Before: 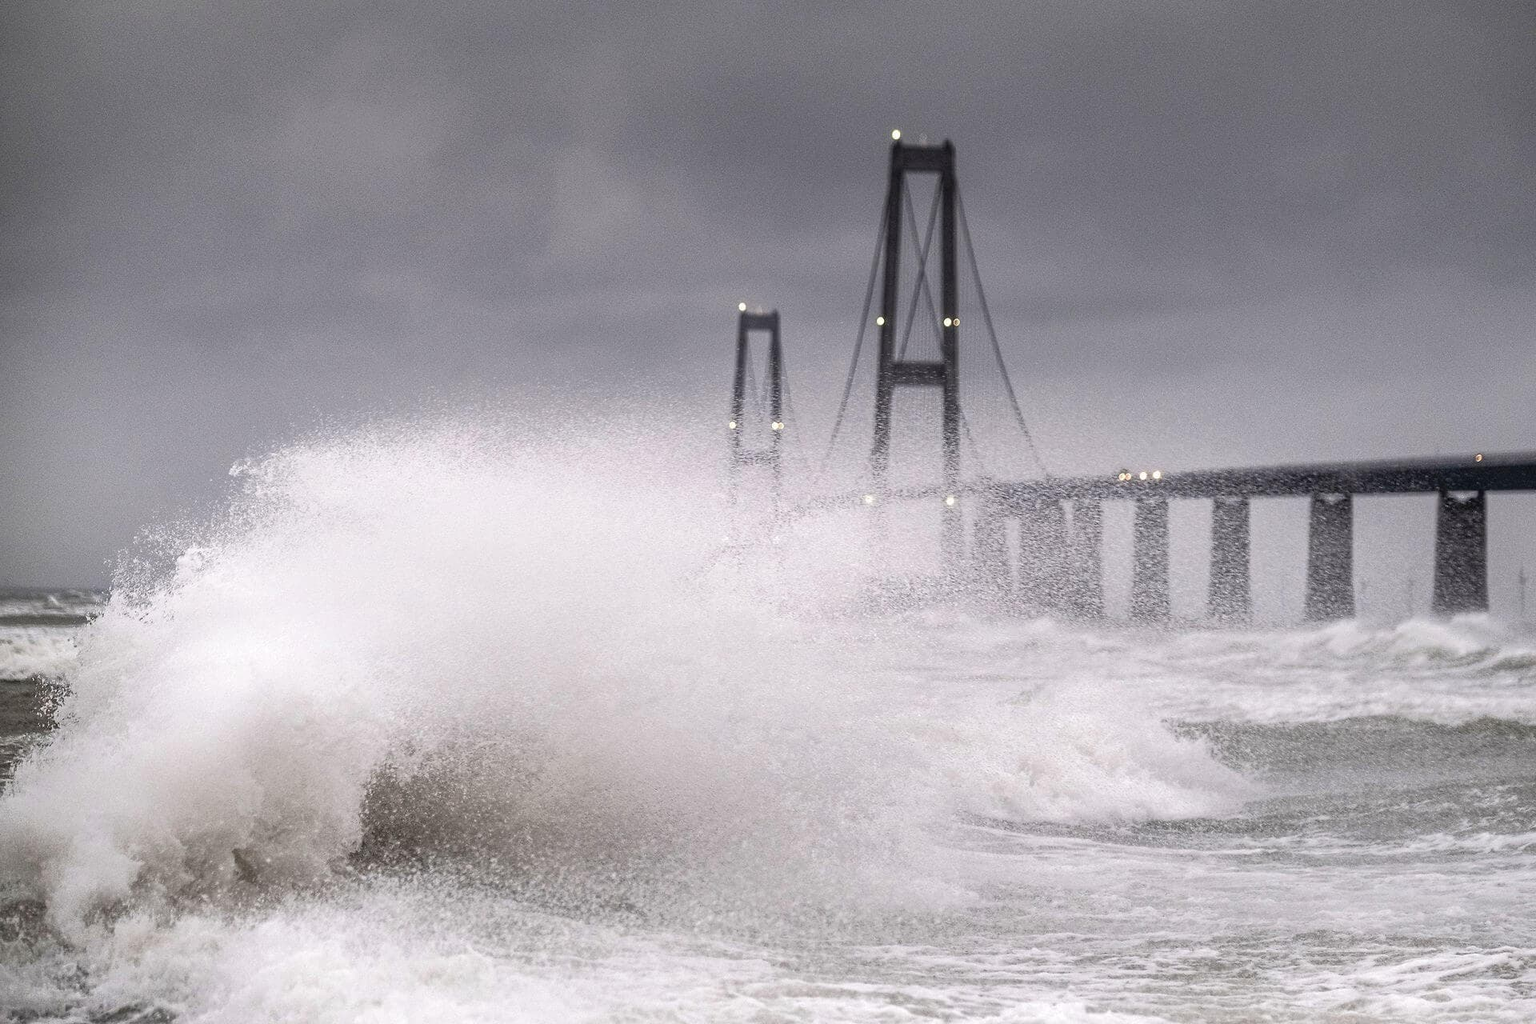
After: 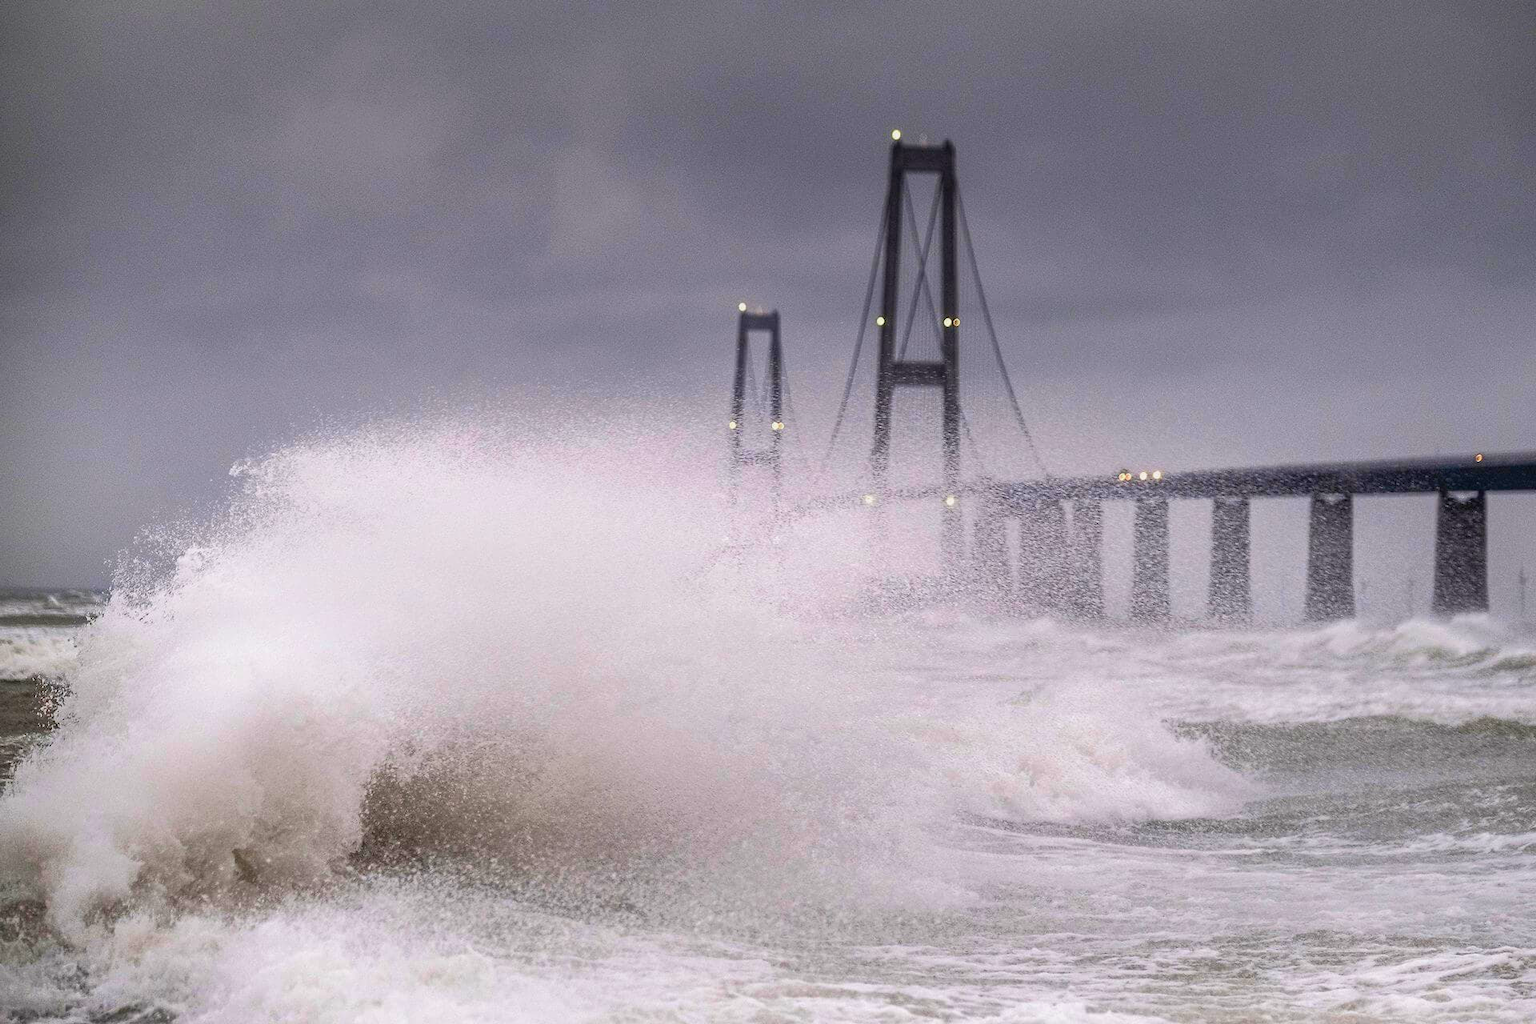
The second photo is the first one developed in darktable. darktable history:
color correction: highlights b* -0.051, saturation 1.86
exposure: exposure -0.179 EV, compensate exposure bias true, compensate highlight preservation false
